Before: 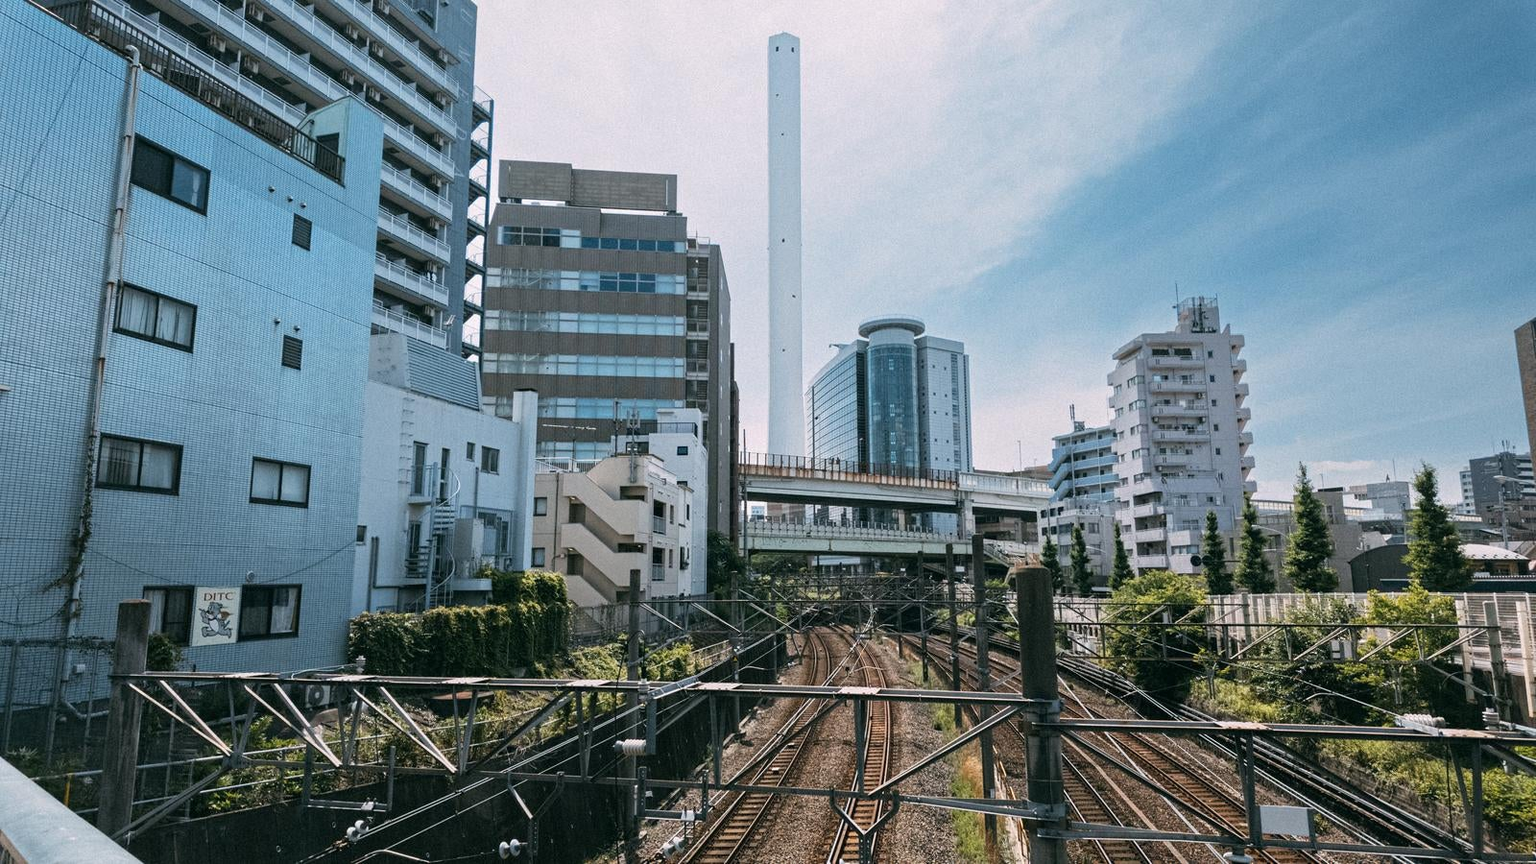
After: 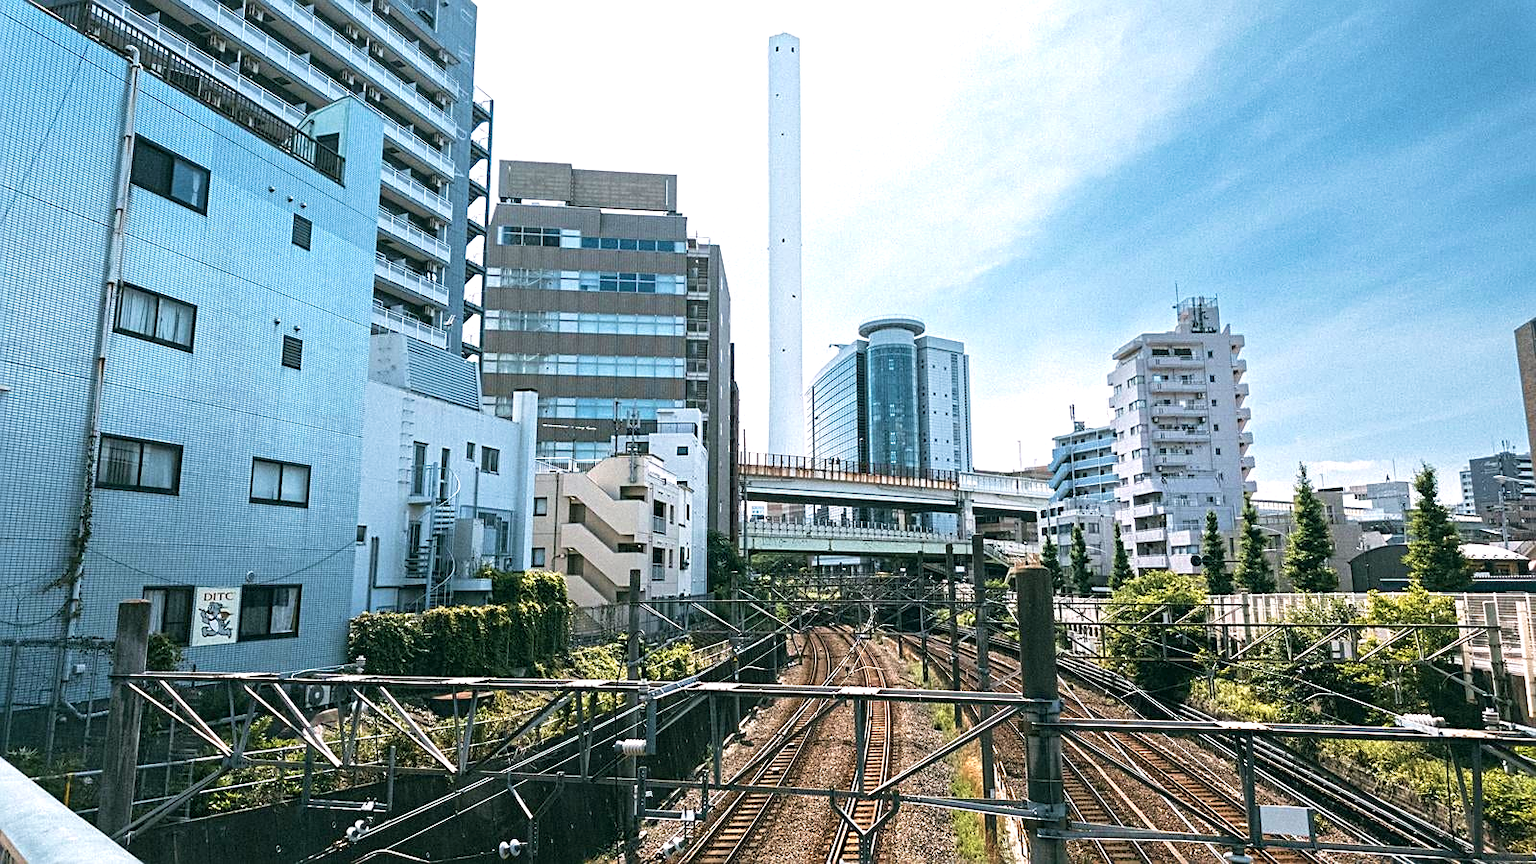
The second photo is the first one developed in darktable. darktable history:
exposure: black level correction 0, exposure 0.7 EV, compensate exposure bias true, compensate highlight preservation false
velvia: on, module defaults
sharpen: on, module defaults
